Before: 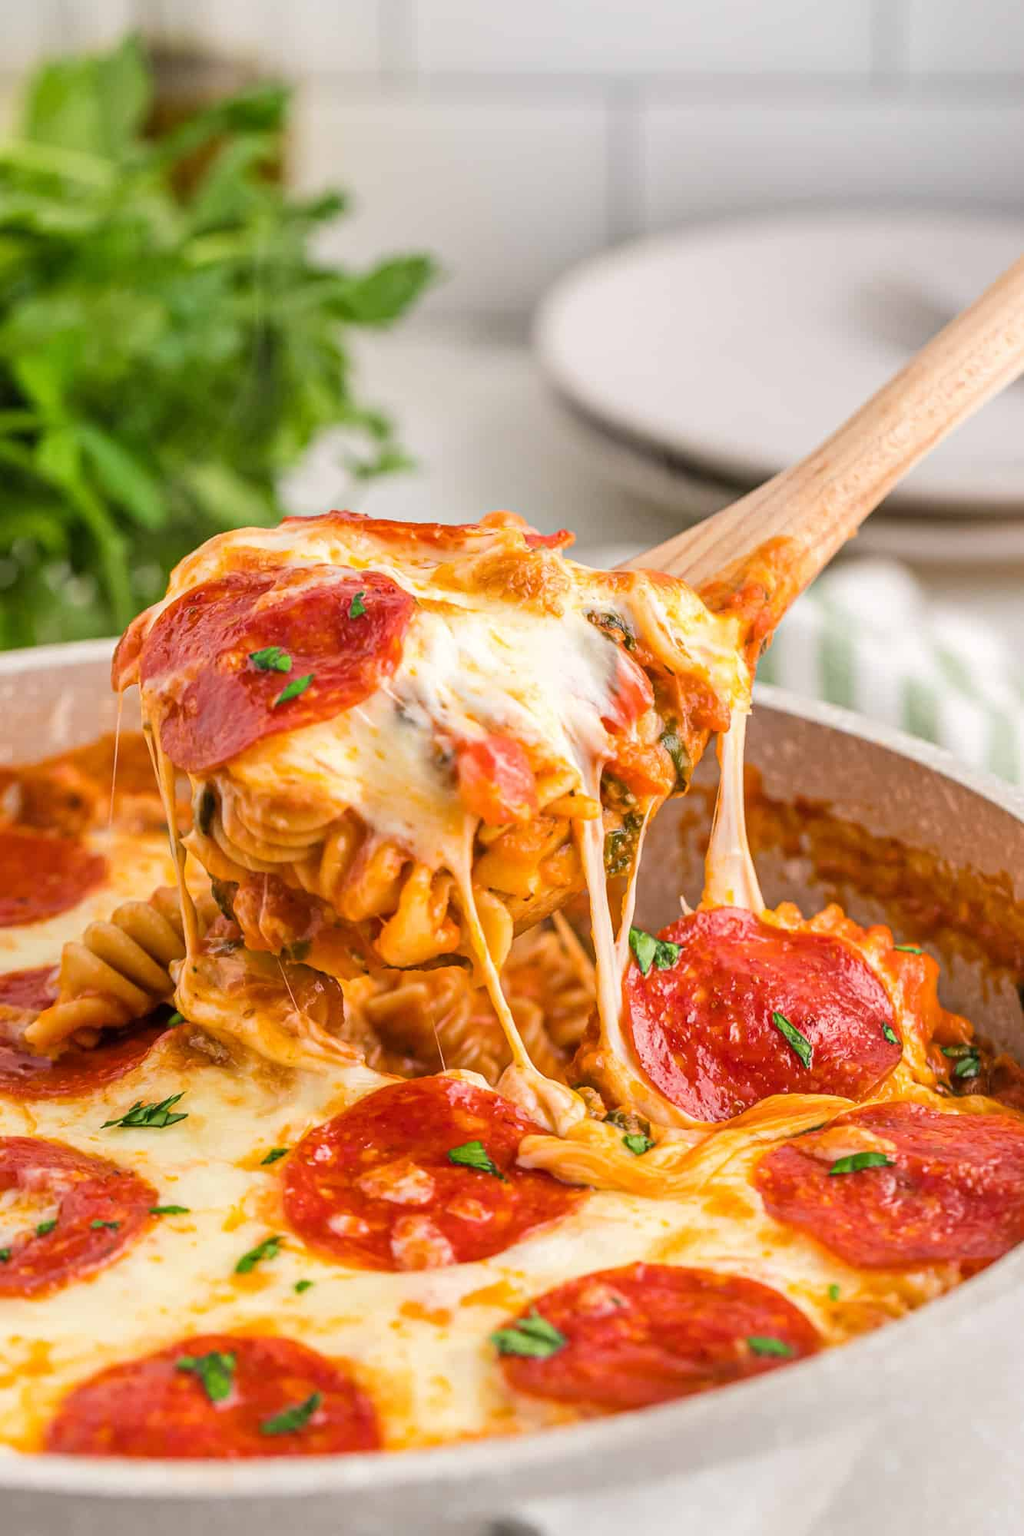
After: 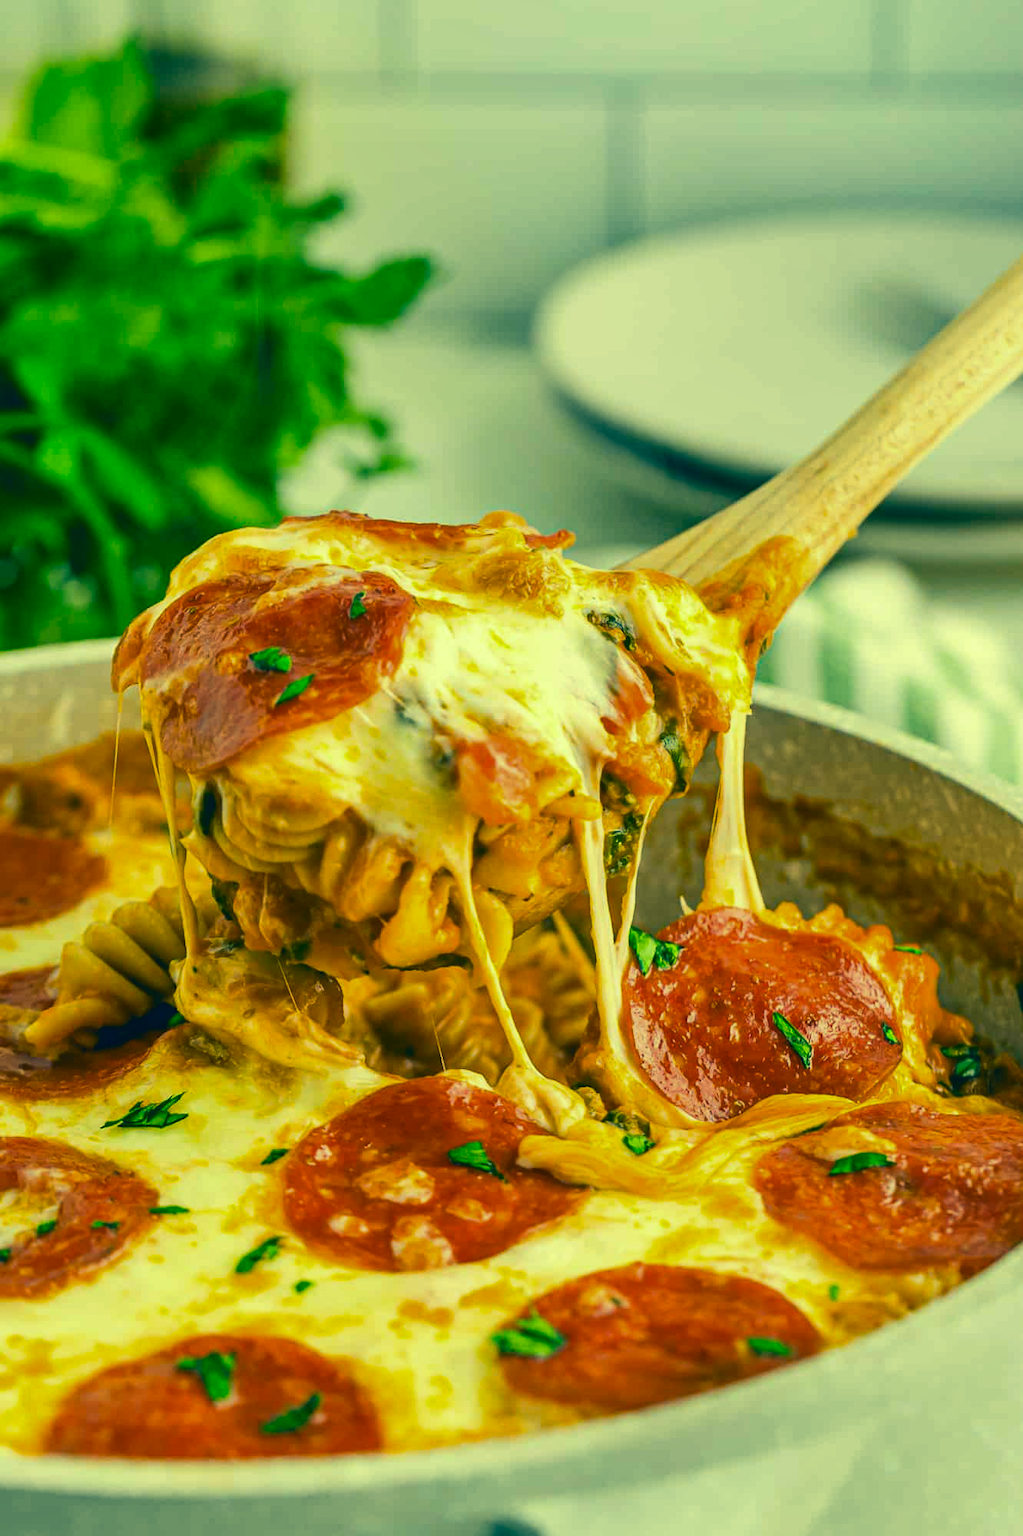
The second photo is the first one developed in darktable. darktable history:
shadows and highlights: shadows 29.5, highlights -30.48, low approximation 0.01, soften with gaussian
contrast brightness saturation: contrast 0.116, brightness -0.12, saturation 0.197
exposure: exposure -0.04 EV, compensate highlight preservation false
color correction: highlights a* -15.81, highlights b* 39.96, shadows a* -39.51, shadows b* -26.24
